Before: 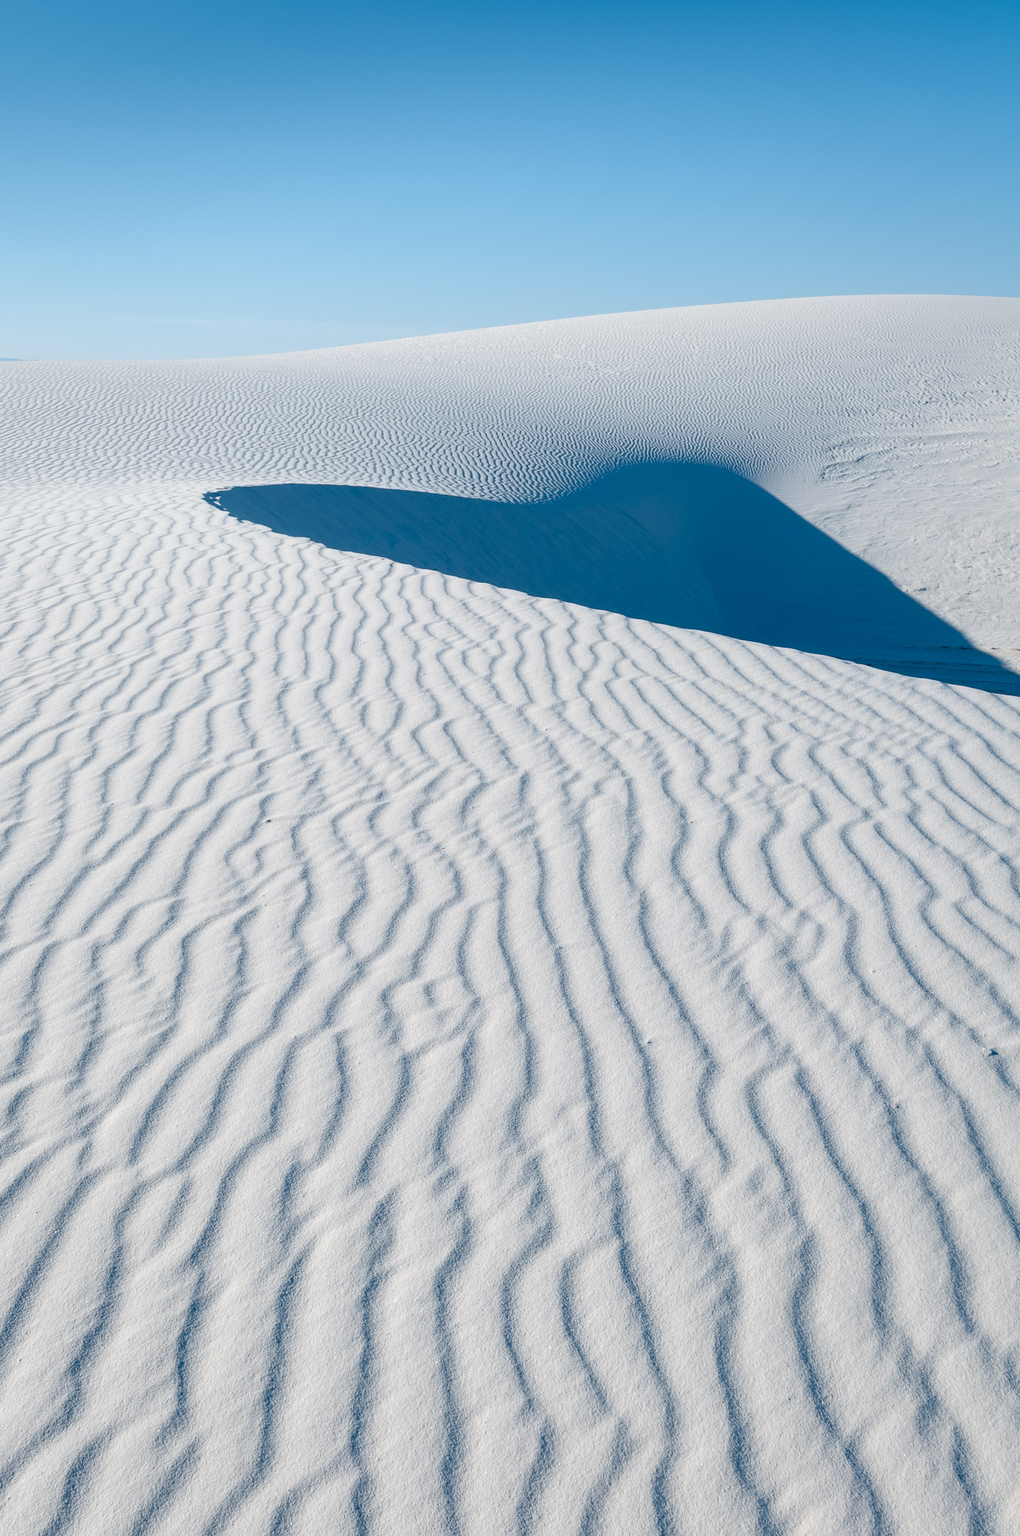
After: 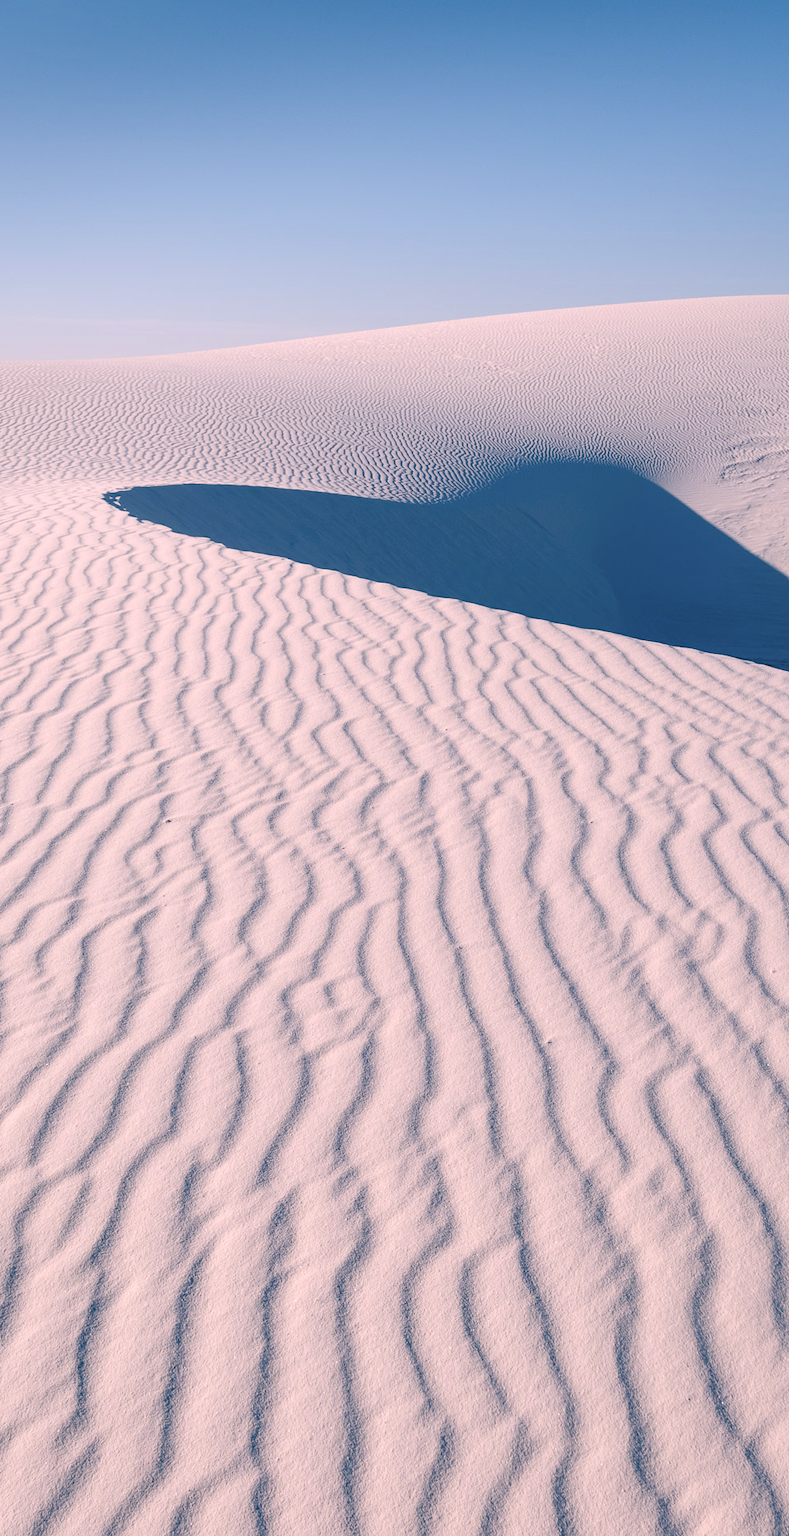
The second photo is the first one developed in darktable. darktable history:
crop: left 9.88%, right 12.664%
color correction: highlights a* 14.52, highlights b* 4.84
